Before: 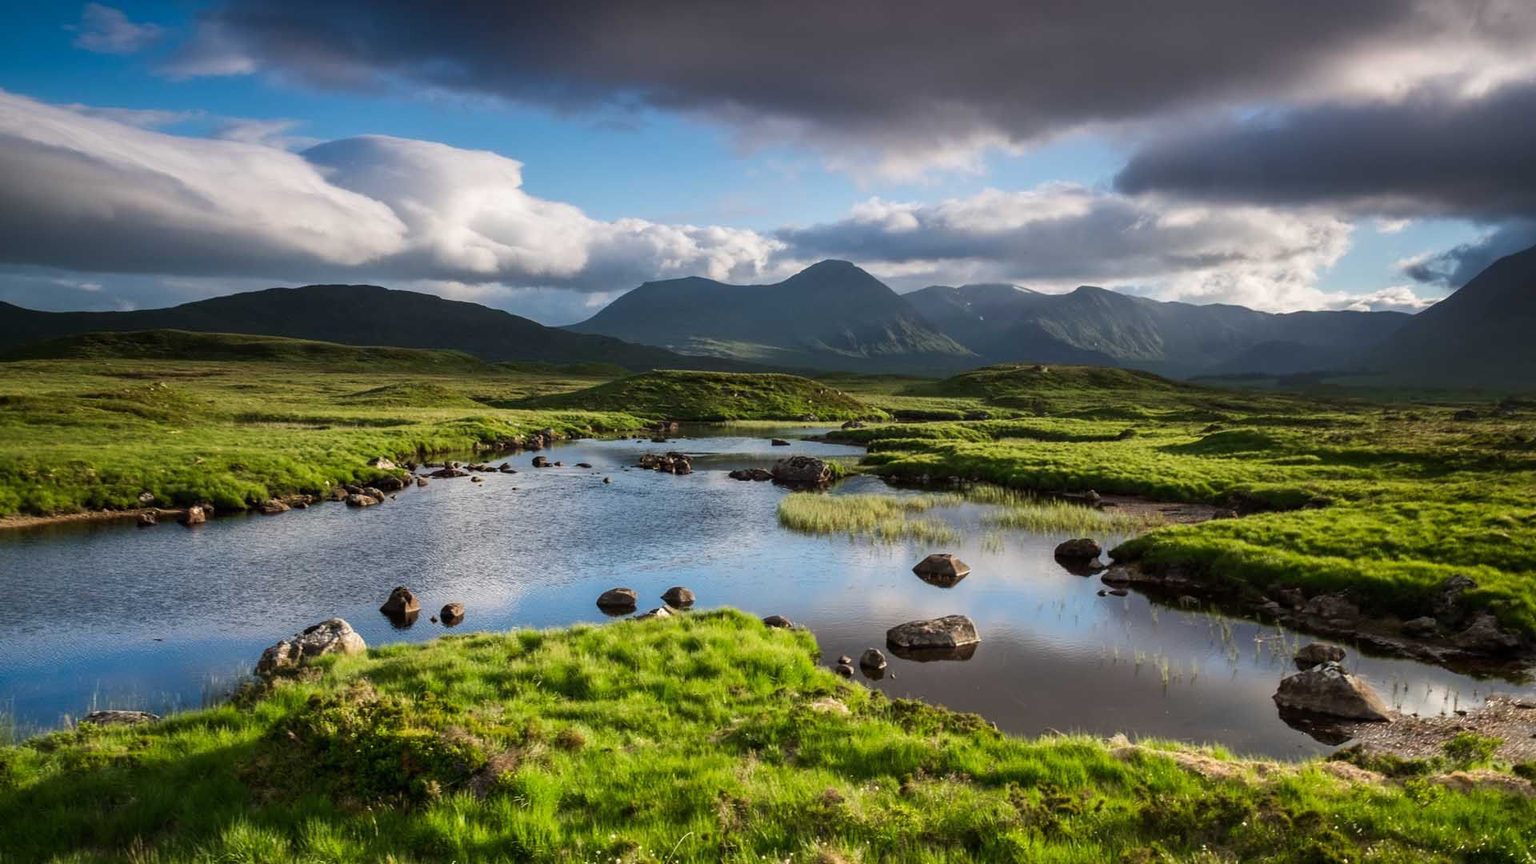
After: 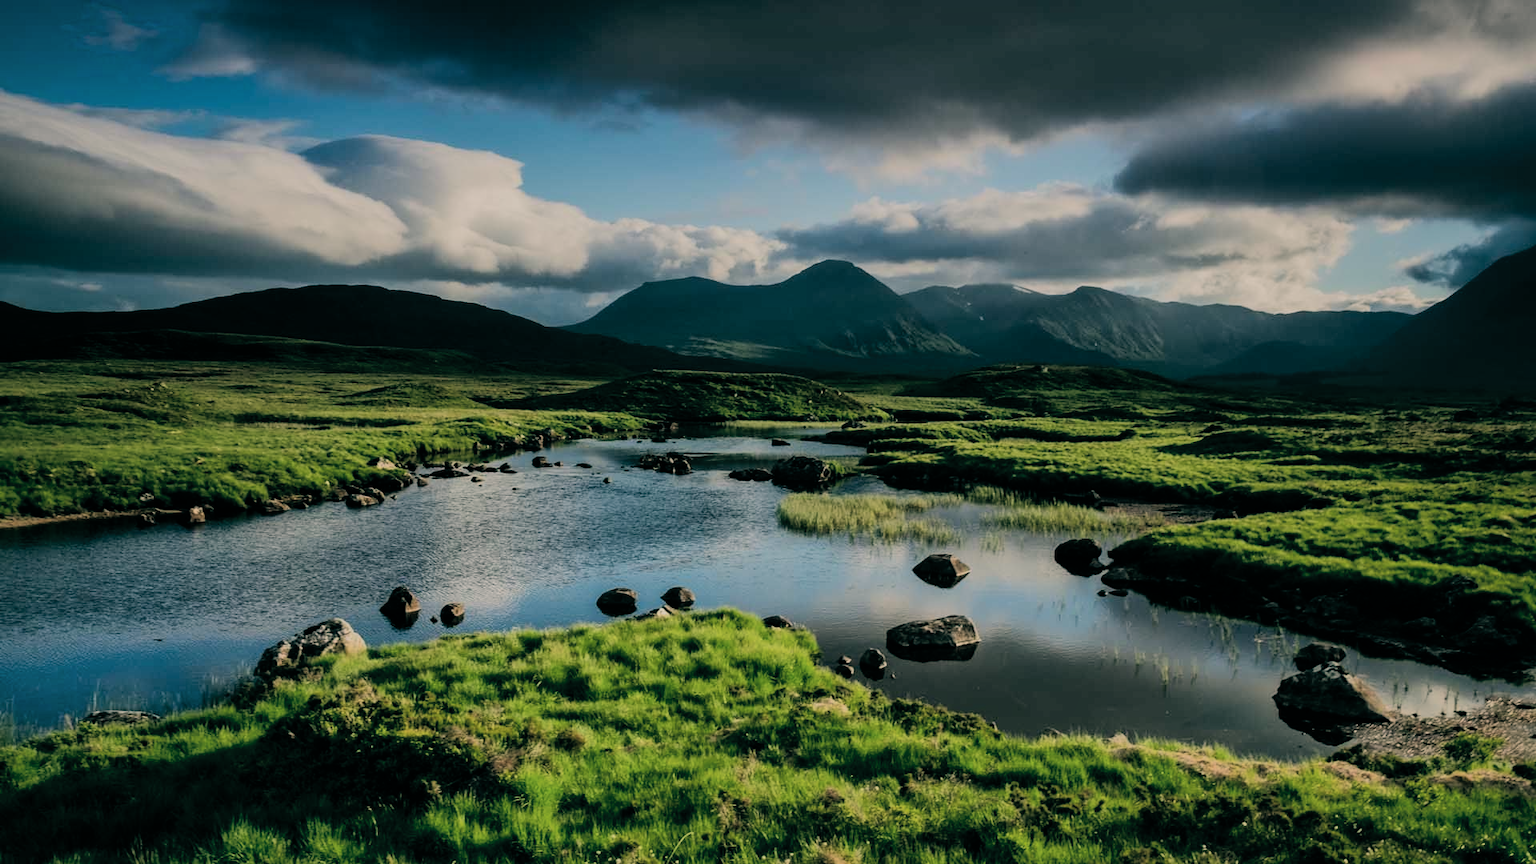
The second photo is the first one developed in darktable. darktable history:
exposure: exposure -0.462 EV, compensate highlight preservation false
color balance: lift [1.005, 0.99, 1.007, 1.01], gamma [1, 0.979, 1.011, 1.021], gain [0.923, 1.098, 1.025, 0.902], input saturation 90.45%, contrast 7.73%, output saturation 105.91%
shadows and highlights: shadows 40, highlights -60
filmic rgb: black relative exposure -5 EV, white relative exposure 3.5 EV, hardness 3.19, contrast 1.4, highlights saturation mix -30%
